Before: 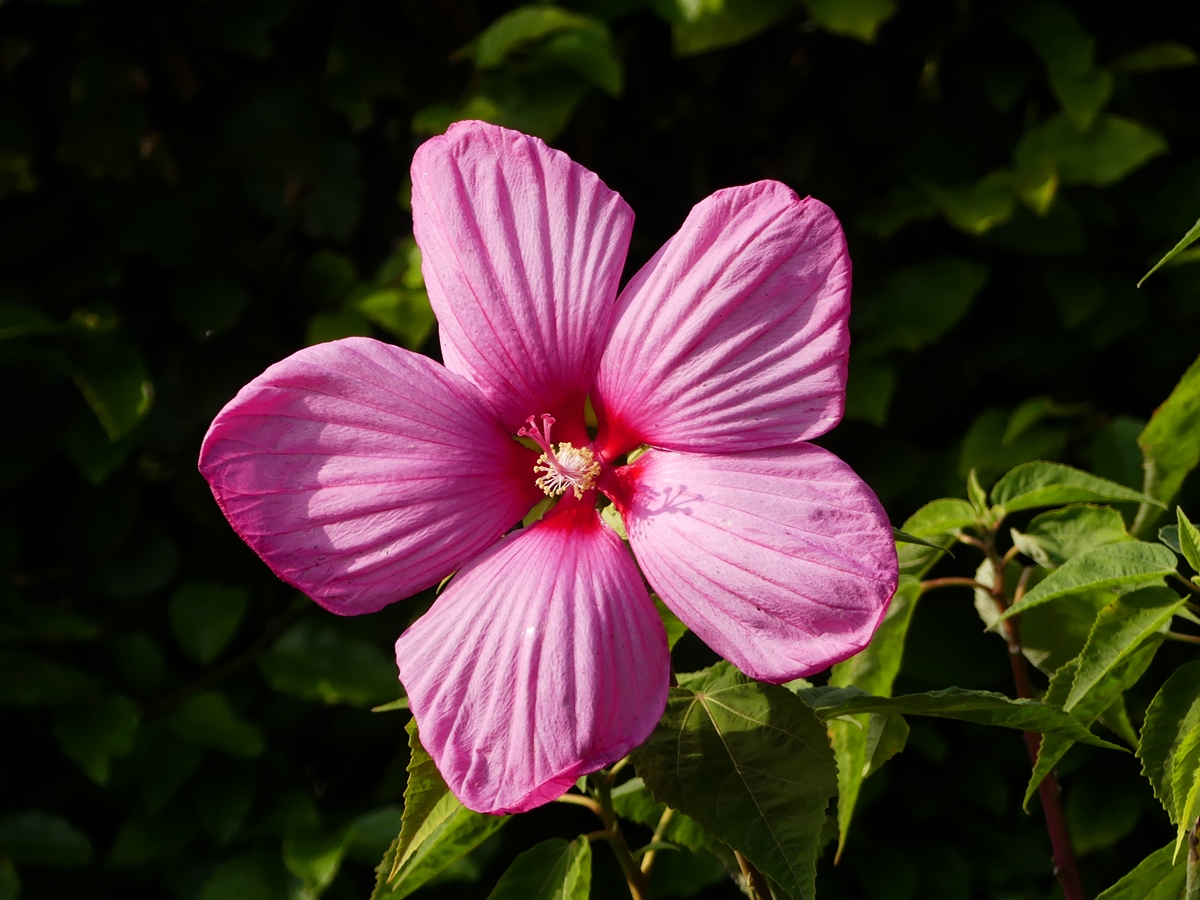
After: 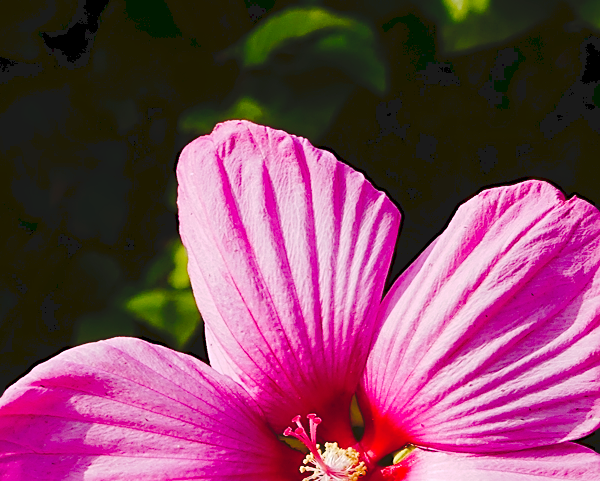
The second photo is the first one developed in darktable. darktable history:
tone curve: curves: ch0 [(0, 0) (0.003, 0.09) (0.011, 0.095) (0.025, 0.097) (0.044, 0.108) (0.069, 0.117) (0.1, 0.129) (0.136, 0.151) (0.177, 0.185) (0.224, 0.229) (0.277, 0.299) (0.335, 0.379) (0.399, 0.469) (0.468, 0.55) (0.543, 0.629) (0.623, 0.702) (0.709, 0.775) (0.801, 0.85) (0.898, 0.91) (1, 1)], preserve colors none
sharpen: on, module defaults
color balance rgb: perceptual saturation grading › global saturation 35%, perceptual saturation grading › highlights -30%, perceptual saturation grading › shadows 35%, perceptual brilliance grading › global brilliance 3%, perceptual brilliance grading › highlights -3%, perceptual brilliance grading › shadows 3%
crop: left 19.556%, right 30.401%, bottom 46.458%
